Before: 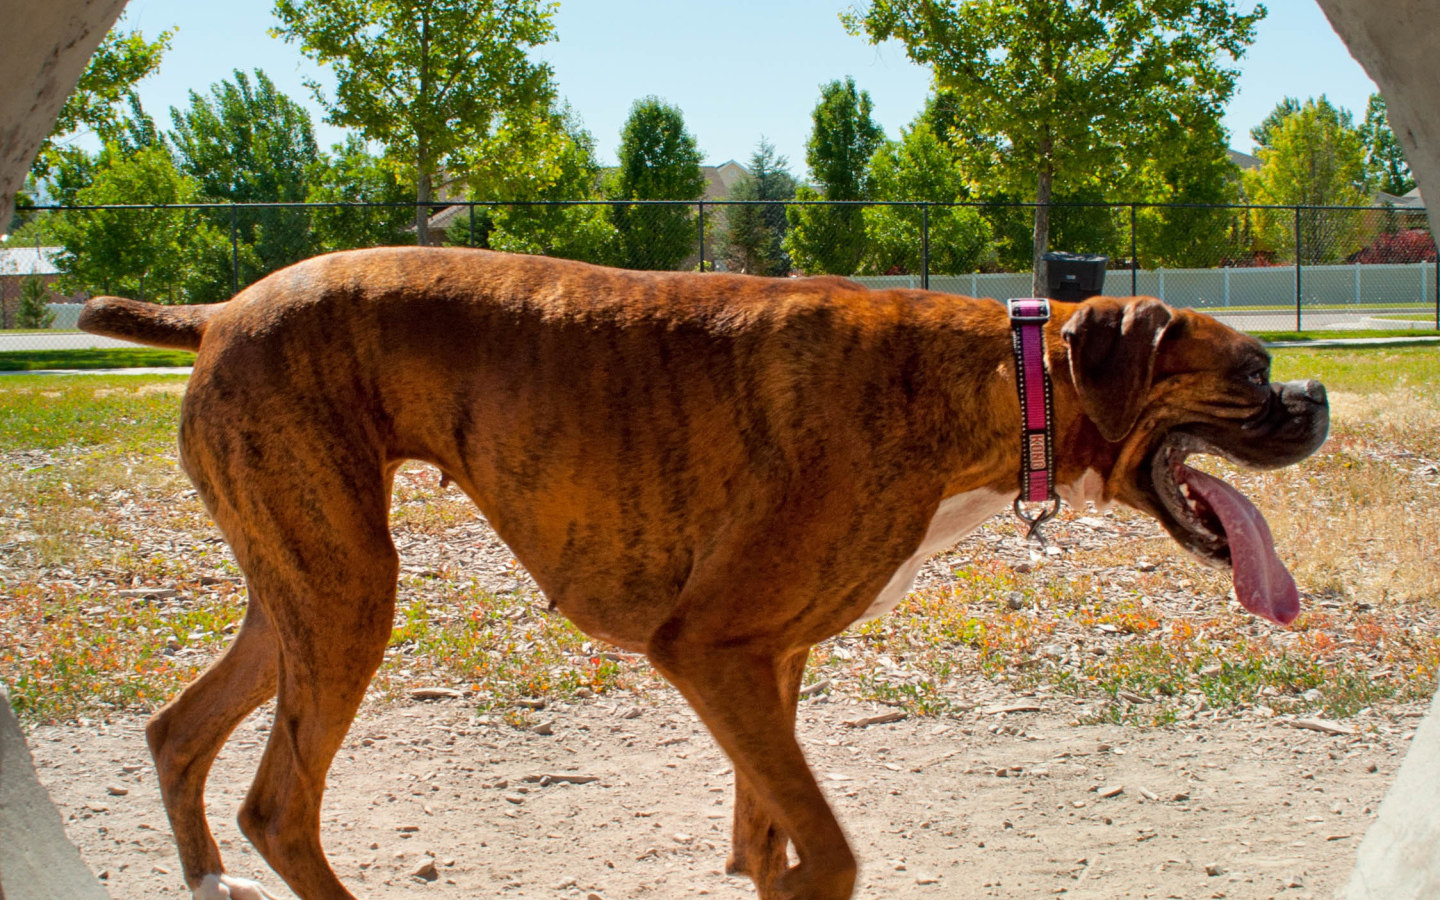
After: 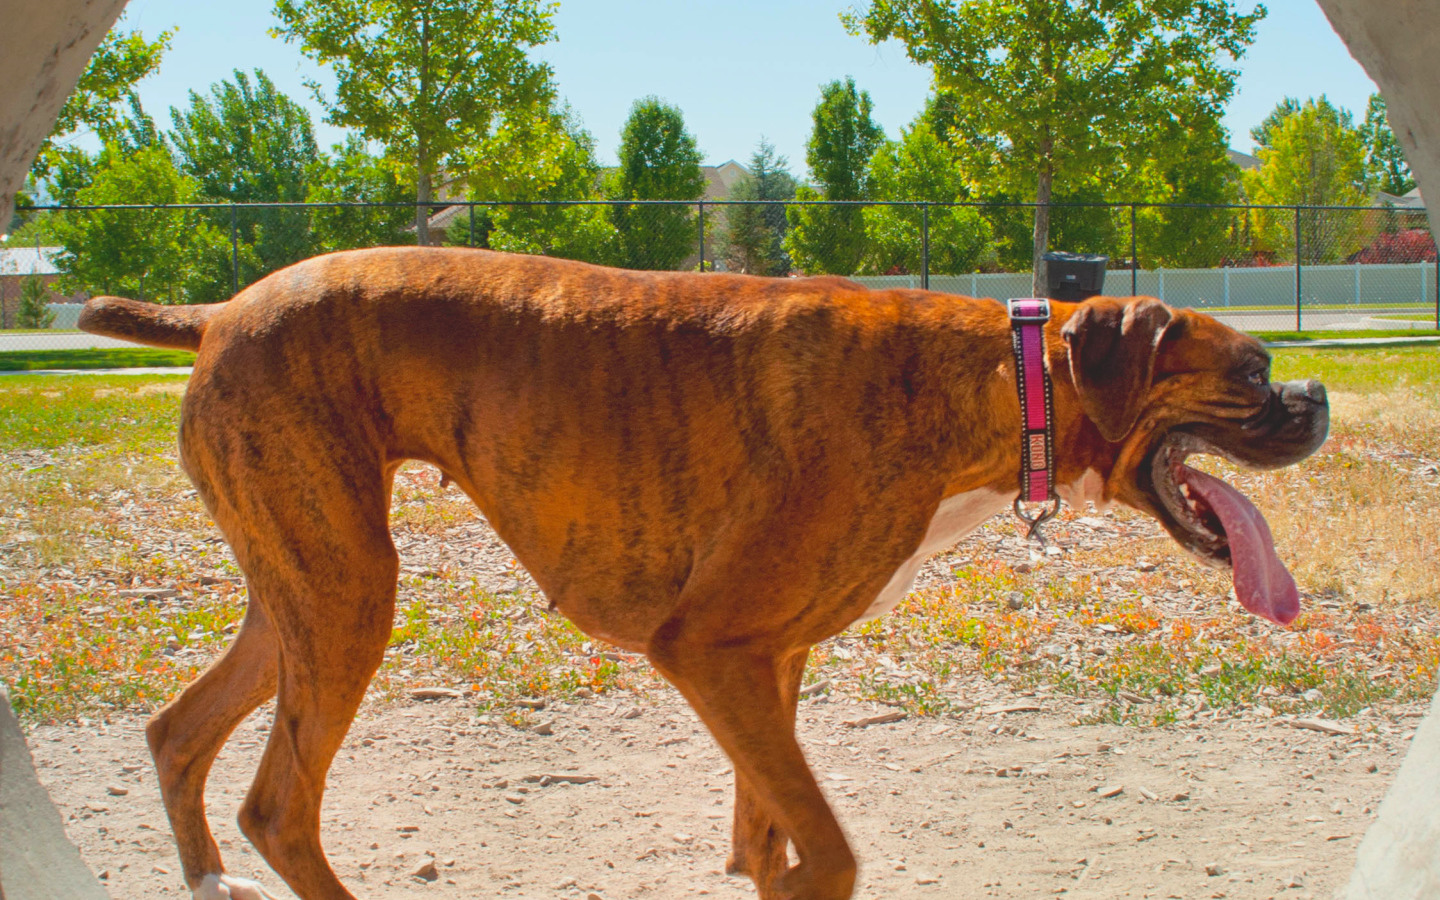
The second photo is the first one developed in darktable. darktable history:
exposure: black level correction 0.001, exposure 0.499 EV, compensate exposure bias true, compensate highlight preservation false
contrast brightness saturation: contrast -0.289
